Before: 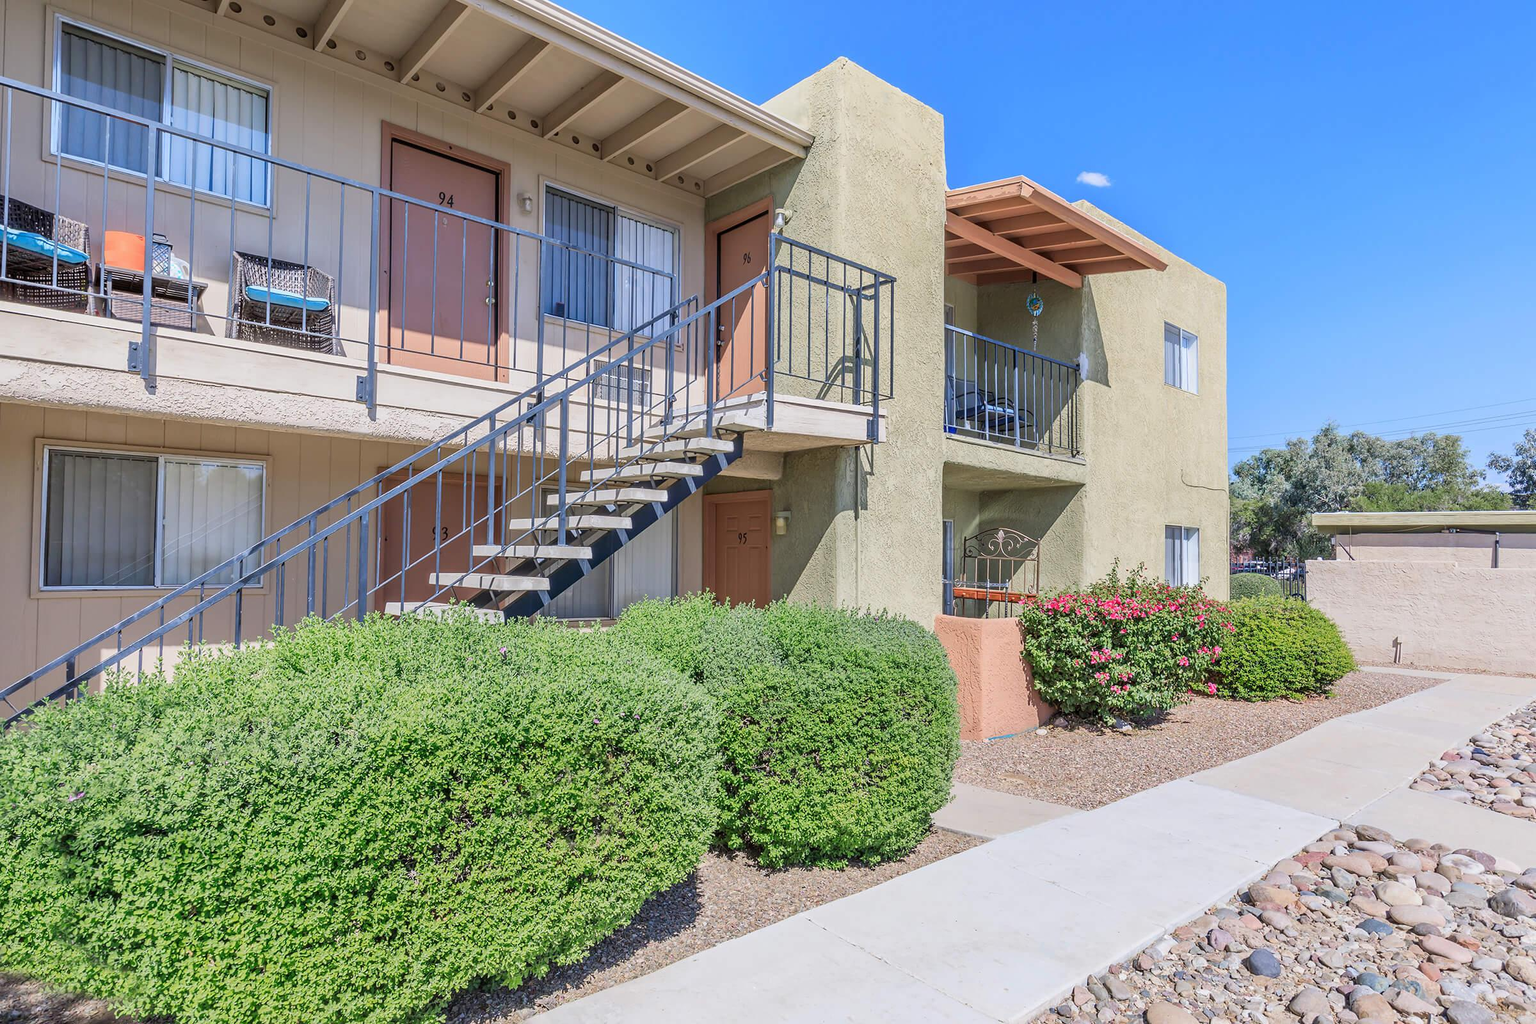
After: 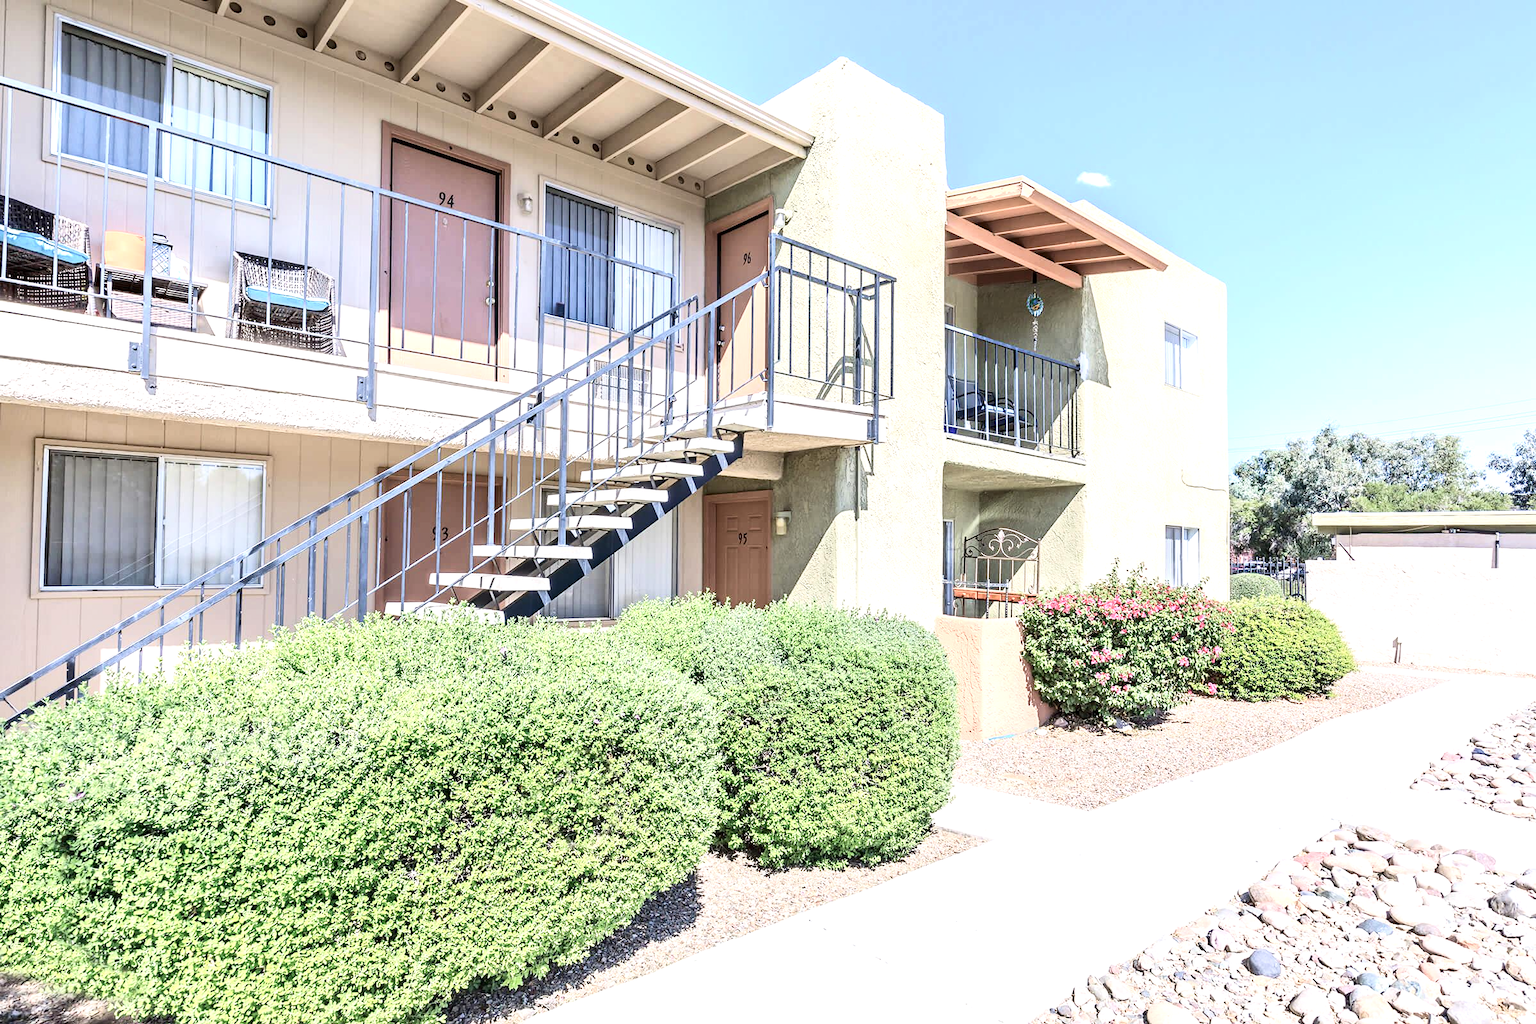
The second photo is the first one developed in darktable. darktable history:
velvia: strength 14.69%
contrast brightness saturation: contrast 0.247, saturation -0.311
exposure: black level correction 0.001, exposure 1.054 EV, compensate highlight preservation false
